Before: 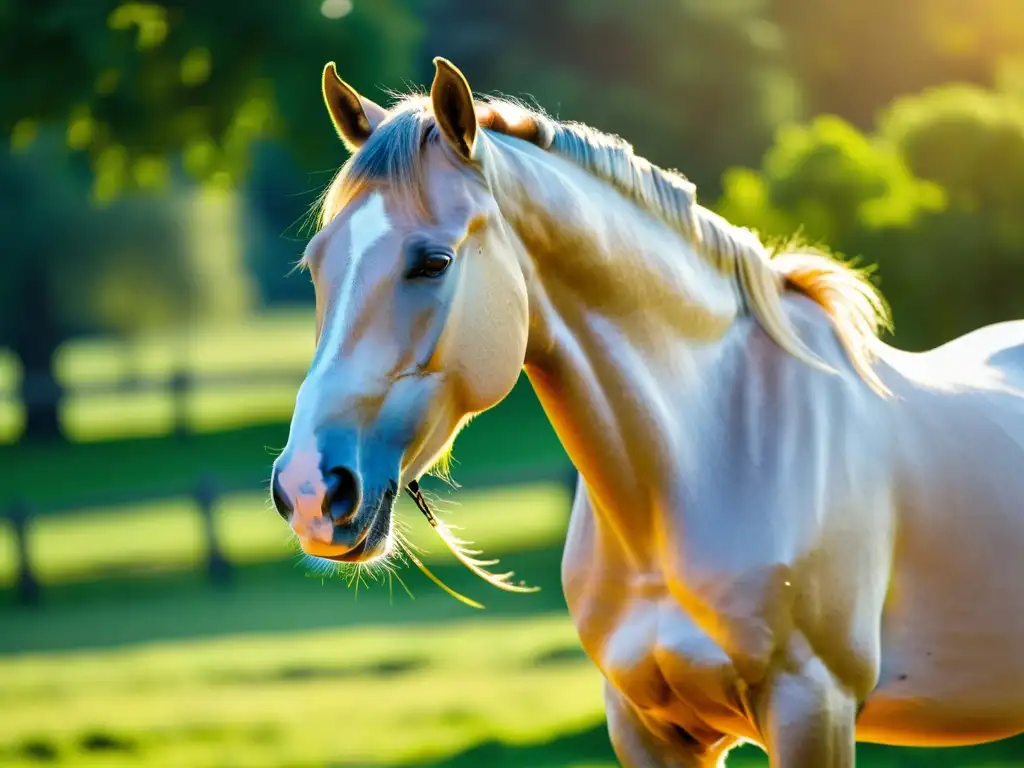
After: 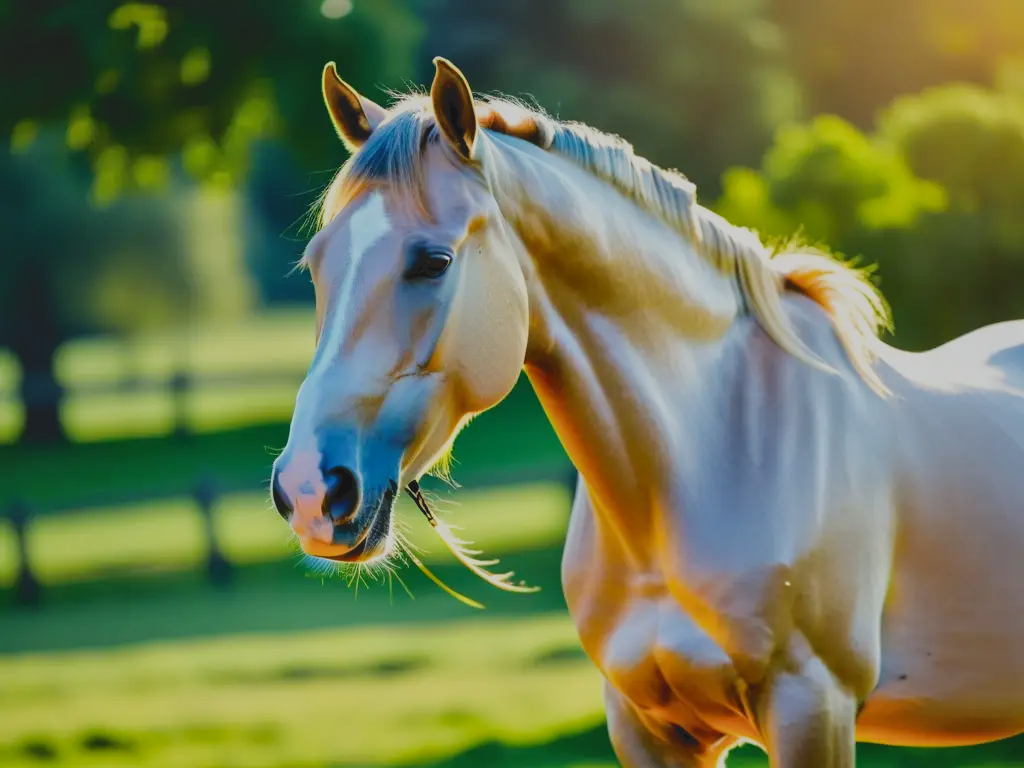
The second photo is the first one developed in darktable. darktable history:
local contrast: mode bilateral grid, contrast 19, coarseness 49, detail 119%, midtone range 0.2
tone curve: curves: ch0 [(0, 0) (0.003, 0.126) (0.011, 0.129) (0.025, 0.133) (0.044, 0.143) (0.069, 0.155) (0.1, 0.17) (0.136, 0.189) (0.177, 0.217) (0.224, 0.25) (0.277, 0.293) (0.335, 0.346) (0.399, 0.398) (0.468, 0.456) (0.543, 0.517) (0.623, 0.583) (0.709, 0.659) (0.801, 0.756) (0.898, 0.856) (1, 1)], color space Lab, independent channels, preserve colors none
filmic rgb: black relative exposure -7.65 EV, white relative exposure 4.56 EV, hardness 3.61
